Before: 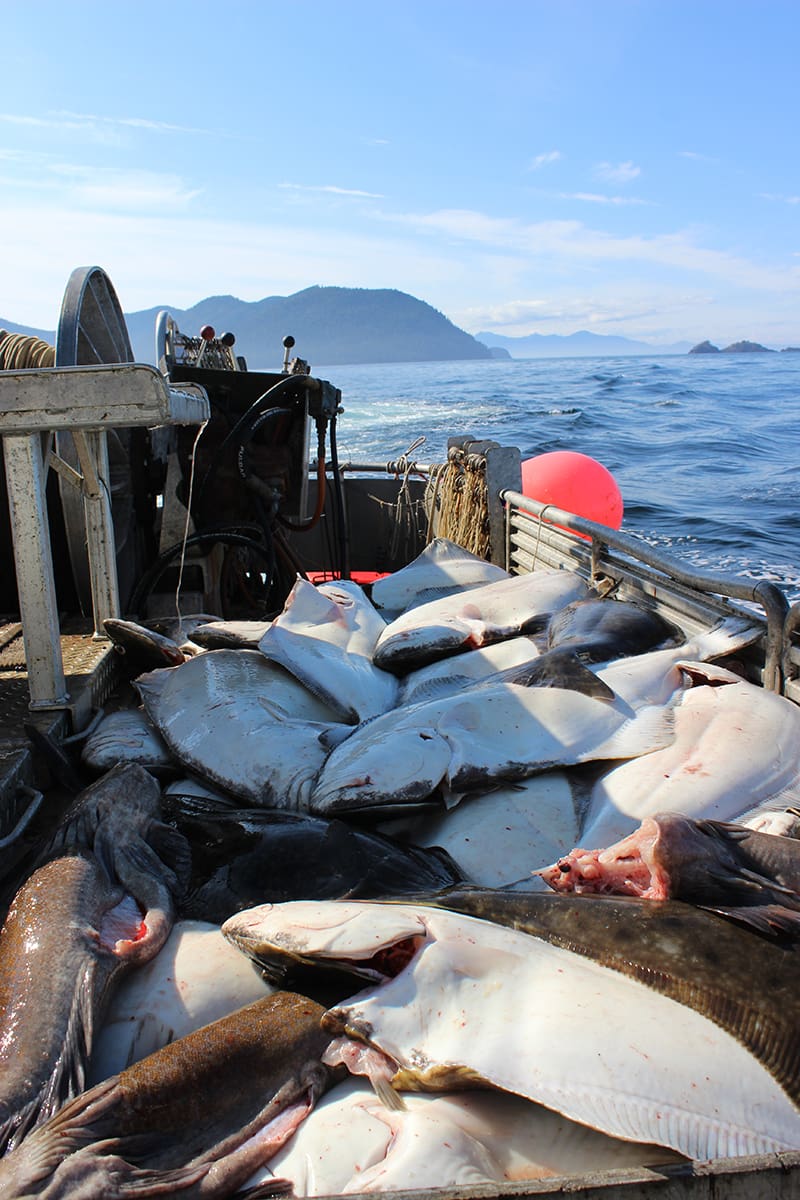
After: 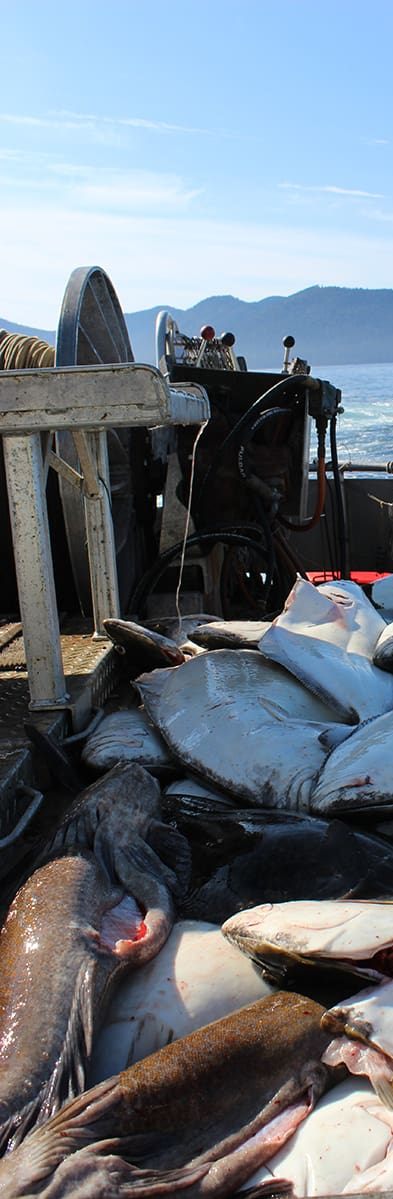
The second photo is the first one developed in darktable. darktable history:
crop and rotate: left 0%, top 0%, right 50.845%
rotate and perspective: automatic cropping off
